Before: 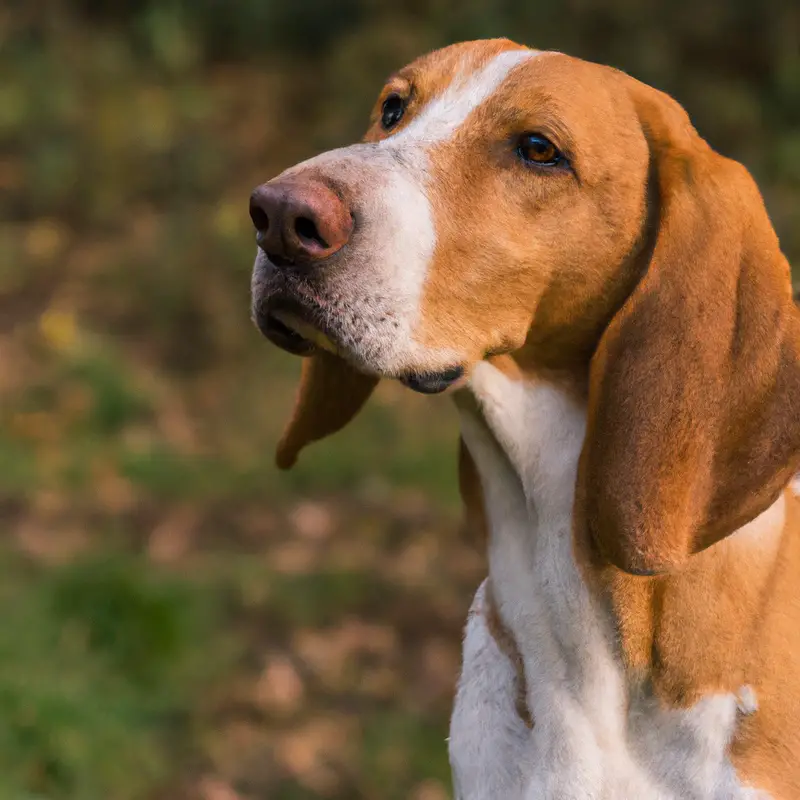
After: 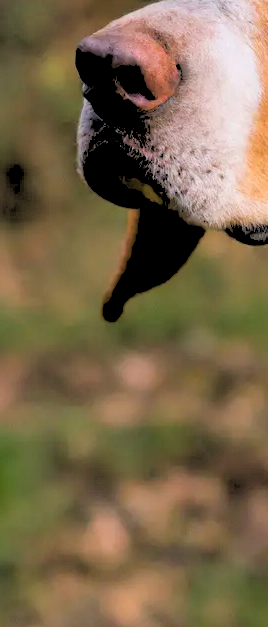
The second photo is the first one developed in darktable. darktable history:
crop and rotate: left 21.77%, top 18.528%, right 44.676%, bottom 2.997%
white balance: red 0.976, blue 1.04
shadows and highlights: shadows 20.91, highlights -35.45, soften with gaussian
rgb levels: levels [[0.027, 0.429, 0.996], [0, 0.5, 1], [0, 0.5, 1]]
